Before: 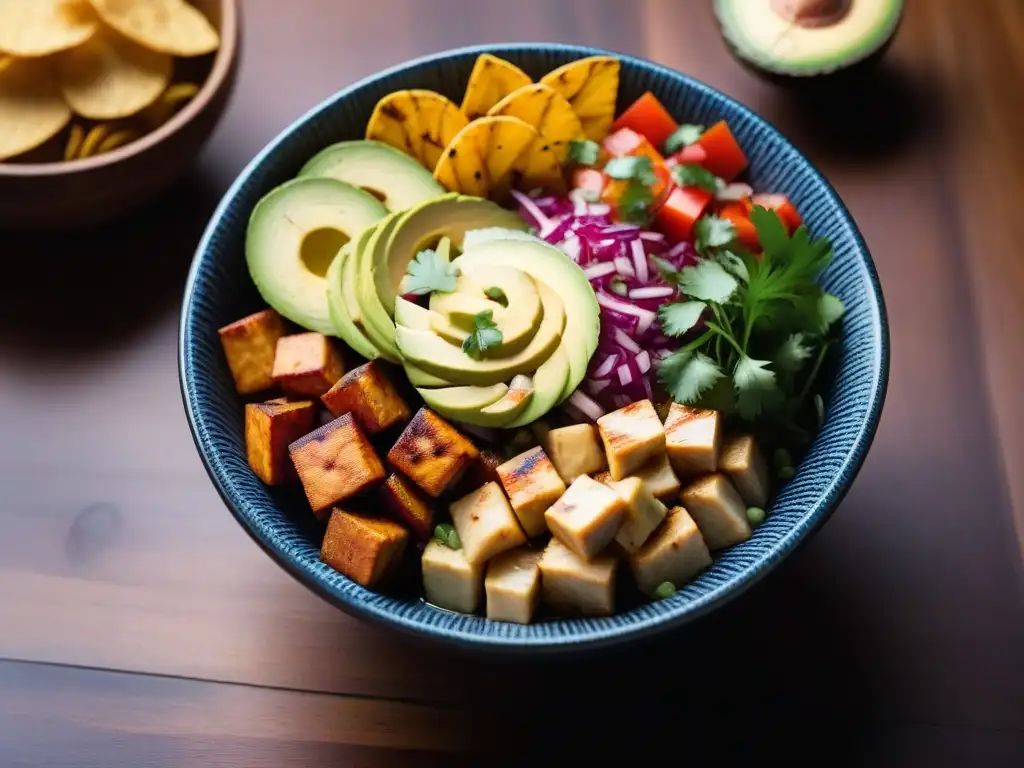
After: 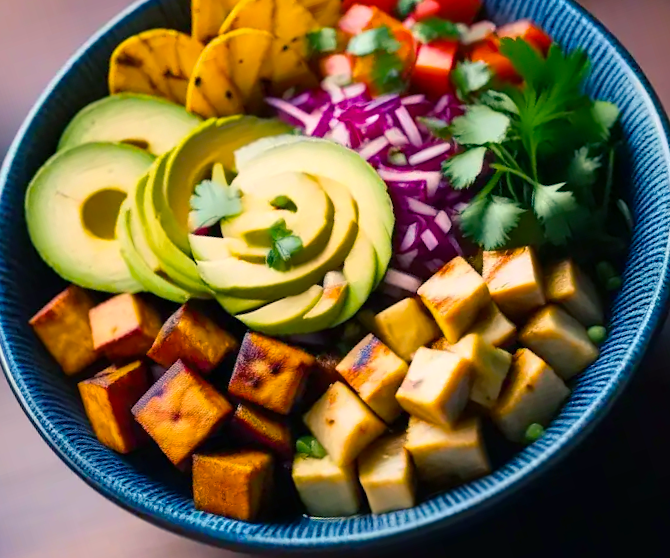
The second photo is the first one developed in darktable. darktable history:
crop and rotate: angle 17.78°, left 6.859%, right 4.125%, bottom 1.122%
color balance rgb: shadows lift › chroma 7.198%, shadows lift › hue 243.92°, highlights gain › chroma 2.059%, highlights gain › hue 63.04°, perceptual saturation grading › global saturation 31.314%, global vibrance 20.463%
